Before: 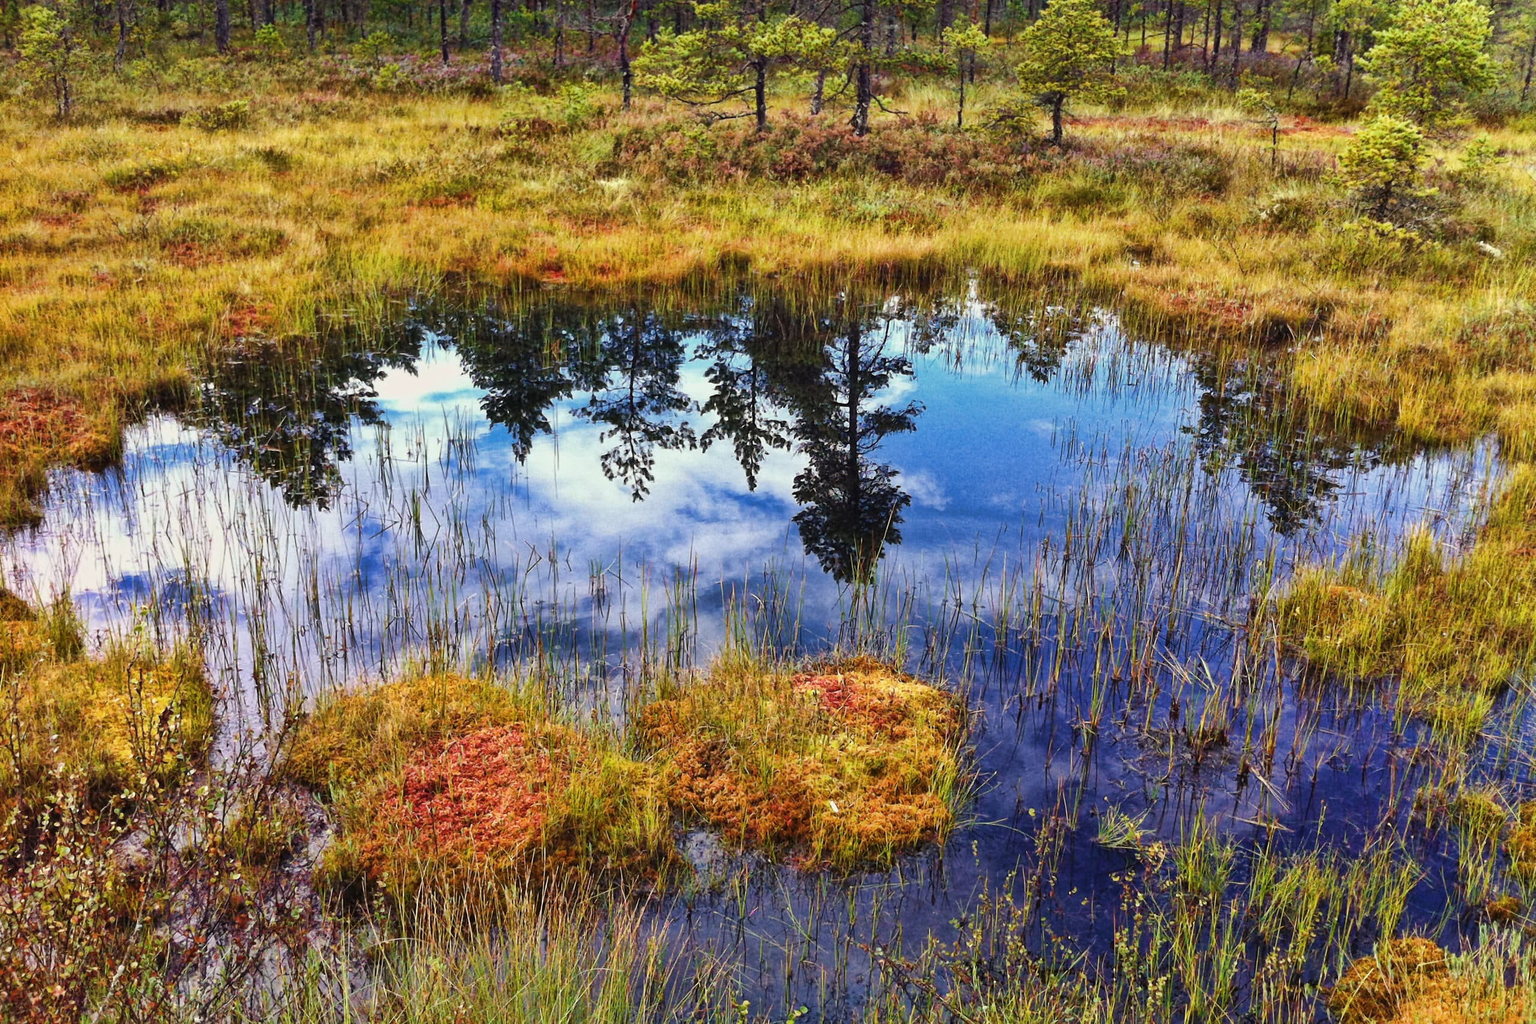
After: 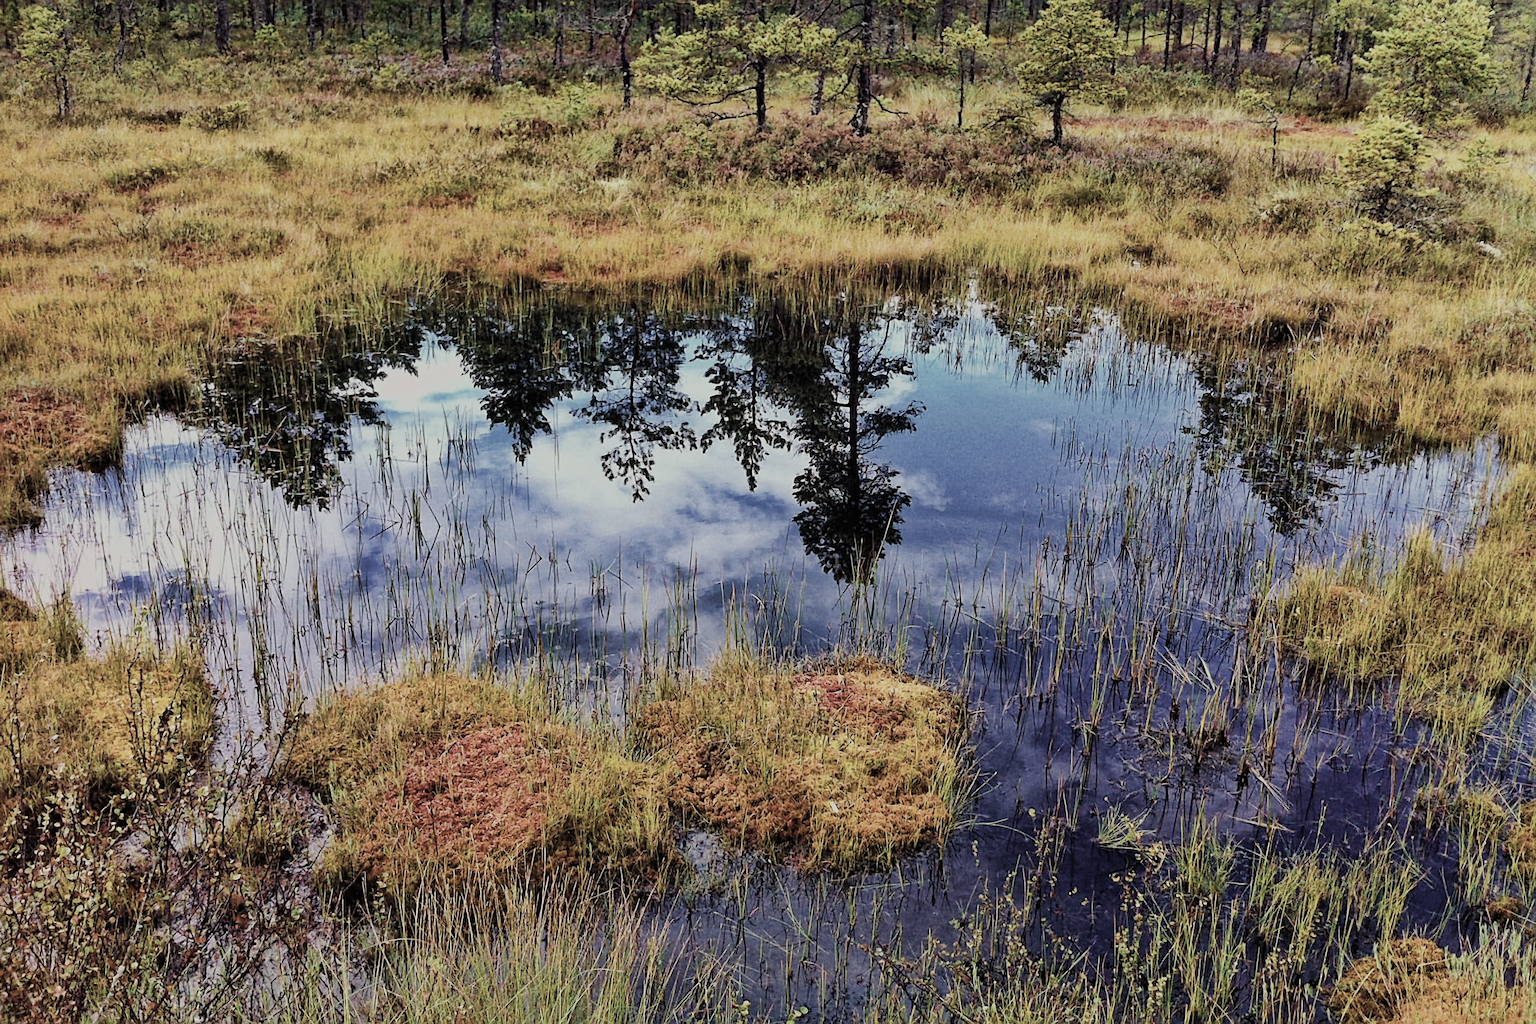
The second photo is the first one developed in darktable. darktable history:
filmic rgb: black relative exposure -7.32 EV, white relative exposure 5.09 EV, hardness 3.2
velvia: on, module defaults
sharpen: on, module defaults
color correction: saturation 0.5
